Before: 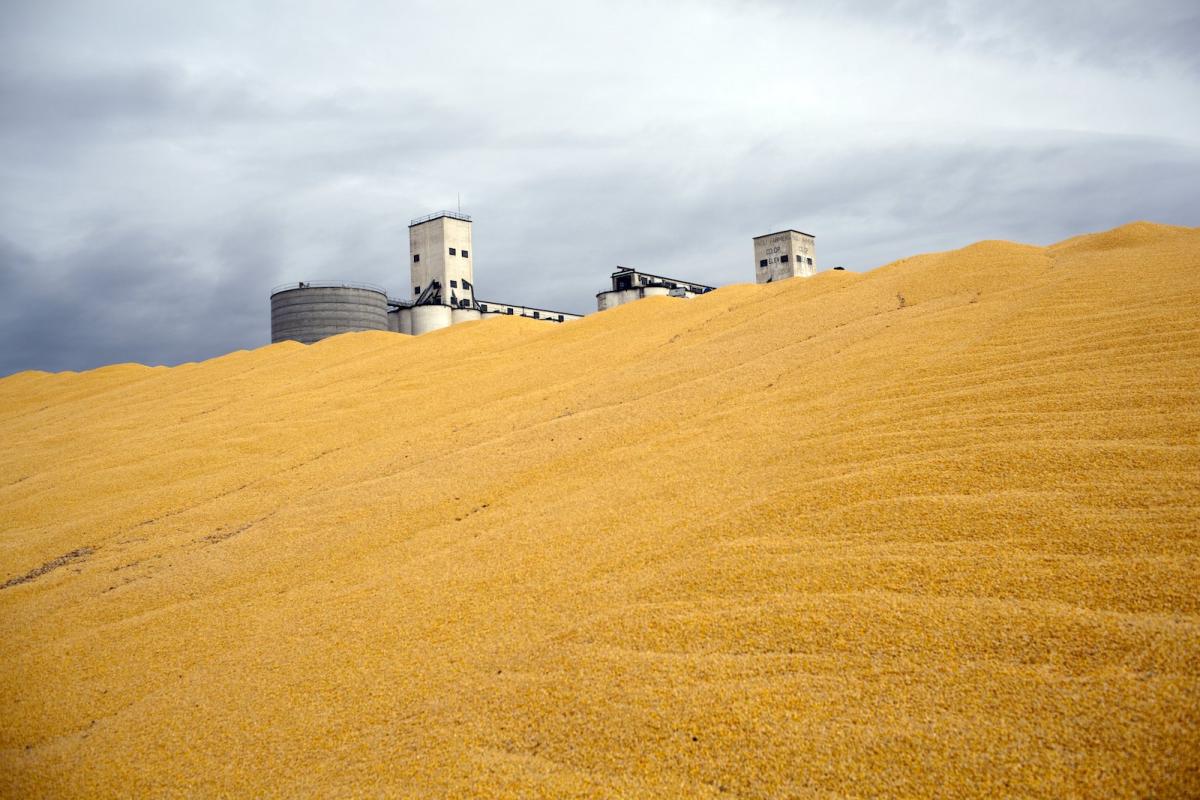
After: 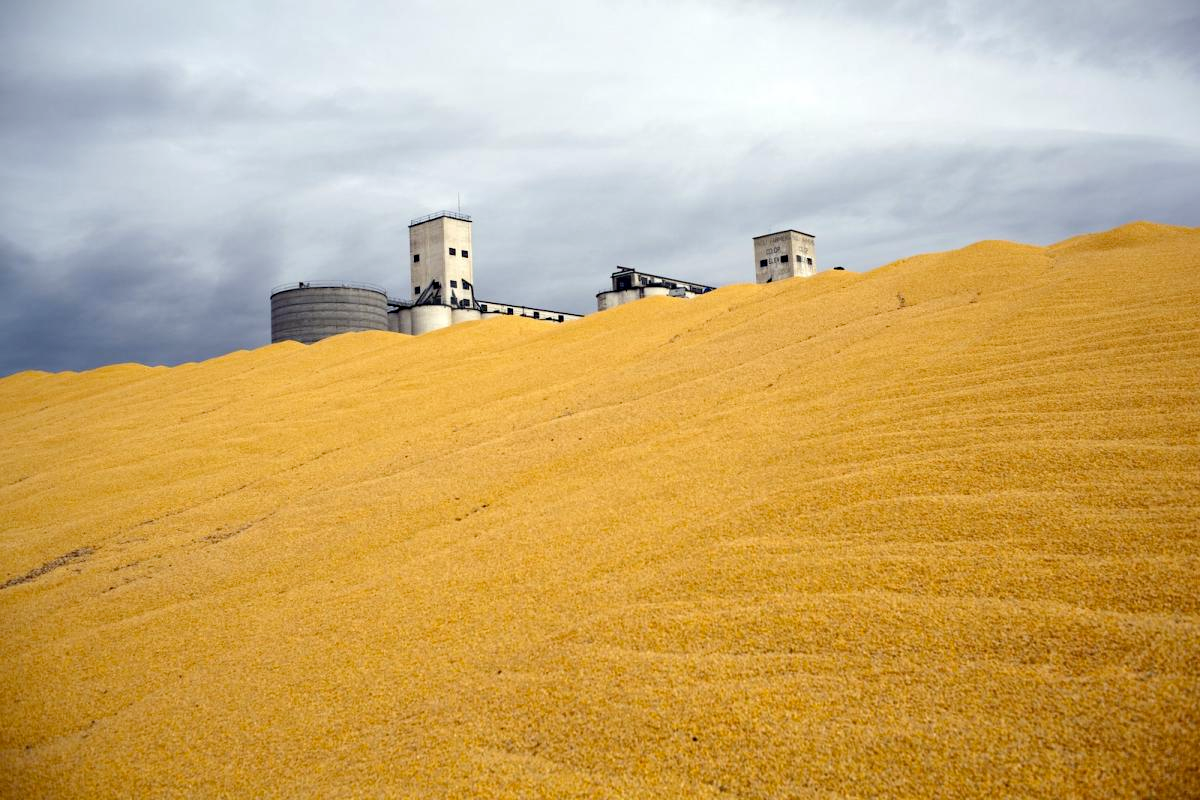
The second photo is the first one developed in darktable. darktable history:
haze removal: strength 0.278, distance 0.248, compatibility mode true, adaptive false
